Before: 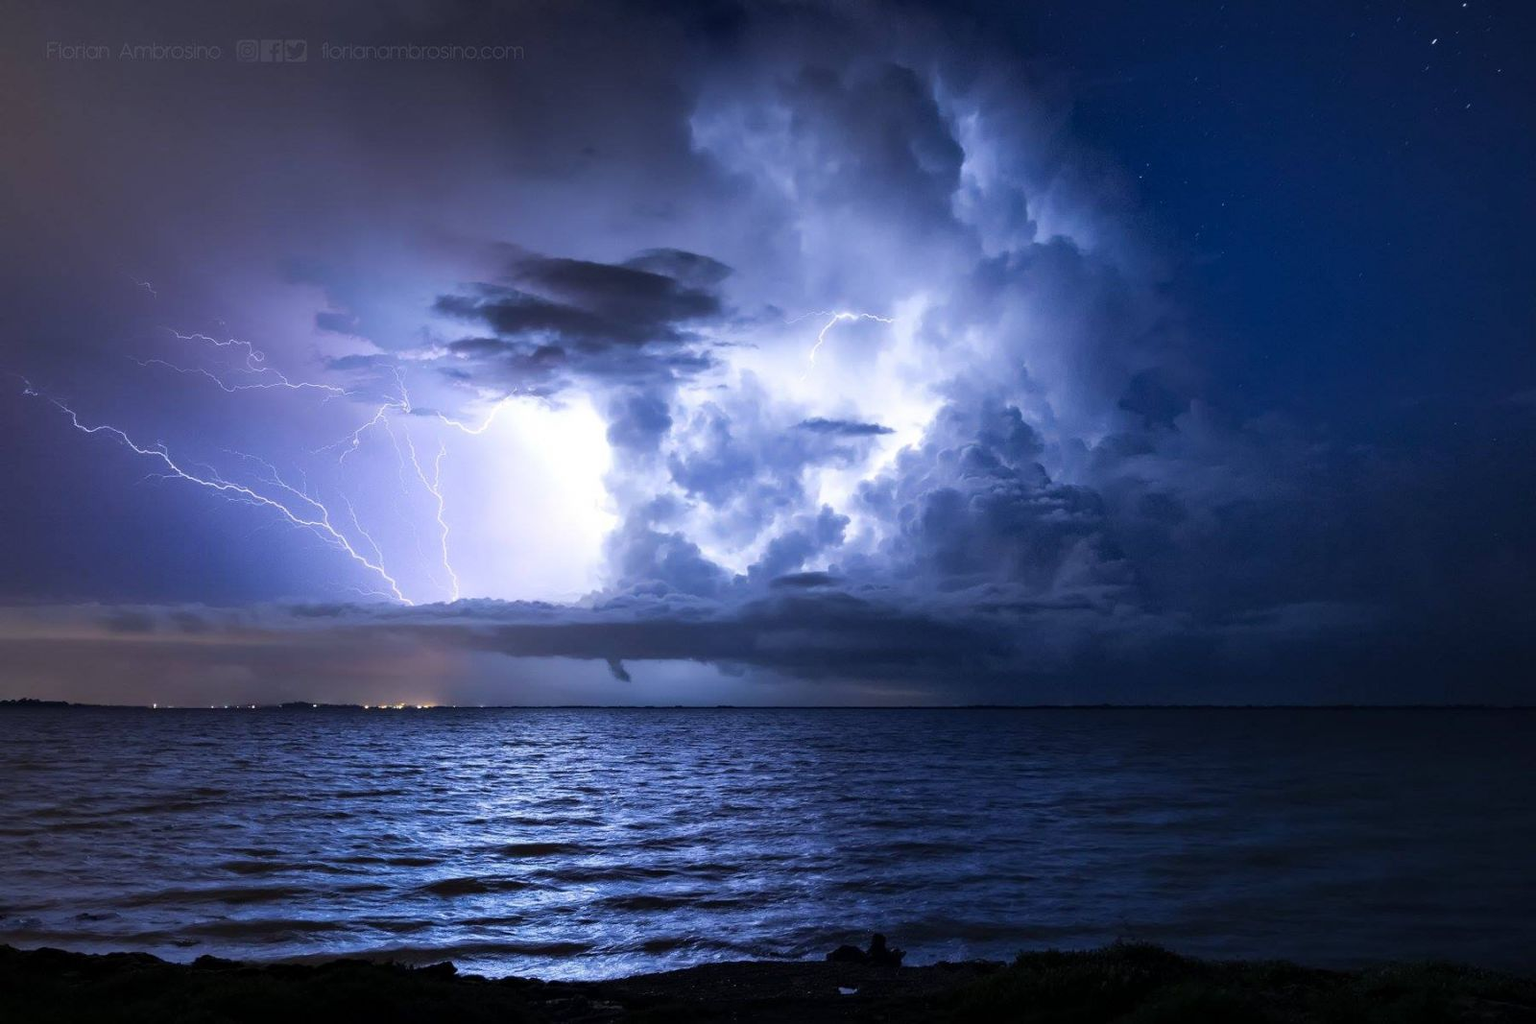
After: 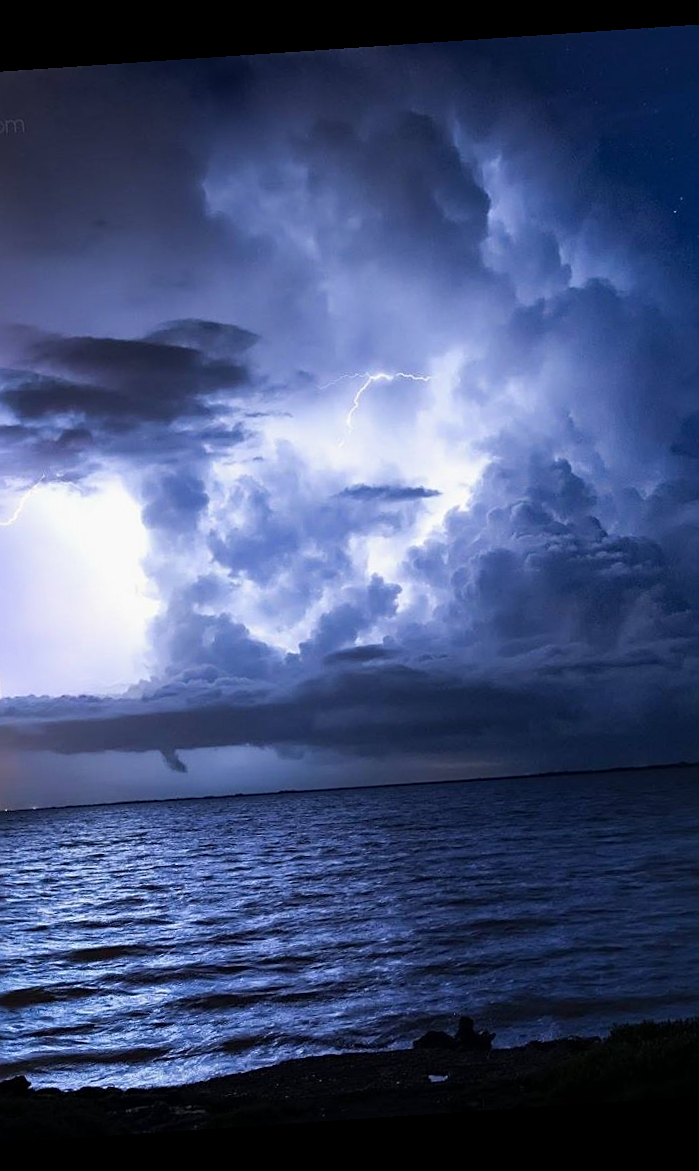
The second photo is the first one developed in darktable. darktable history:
rotate and perspective: rotation -4.2°, shear 0.006, automatic cropping off
sharpen: on, module defaults
exposure: exposure -0.072 EV, compensate highlight preservation false
white balance: emerald 1
crop: left 31.229%, right 27.105%
